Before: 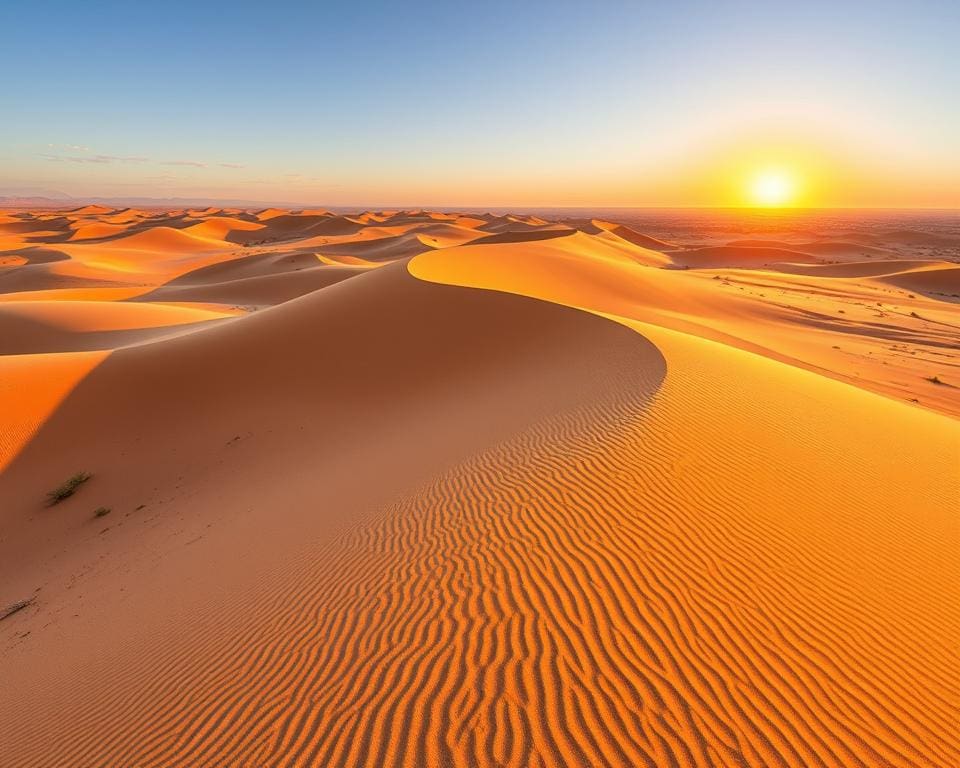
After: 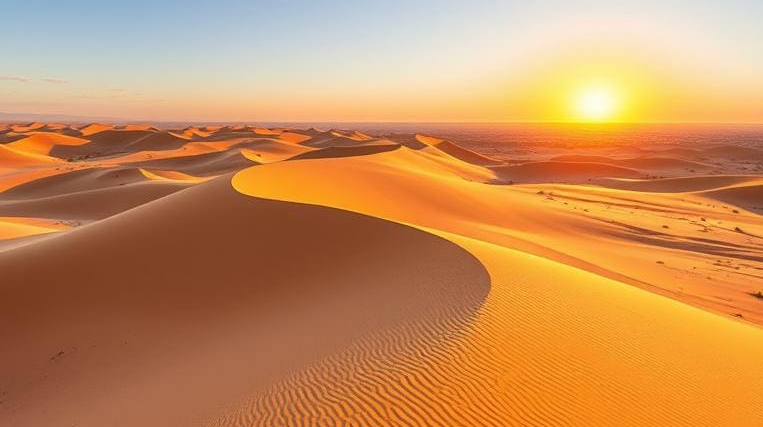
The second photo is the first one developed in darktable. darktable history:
crop: left 18.38%, top 11.092%, right 2.134%, bottom 33.217%
